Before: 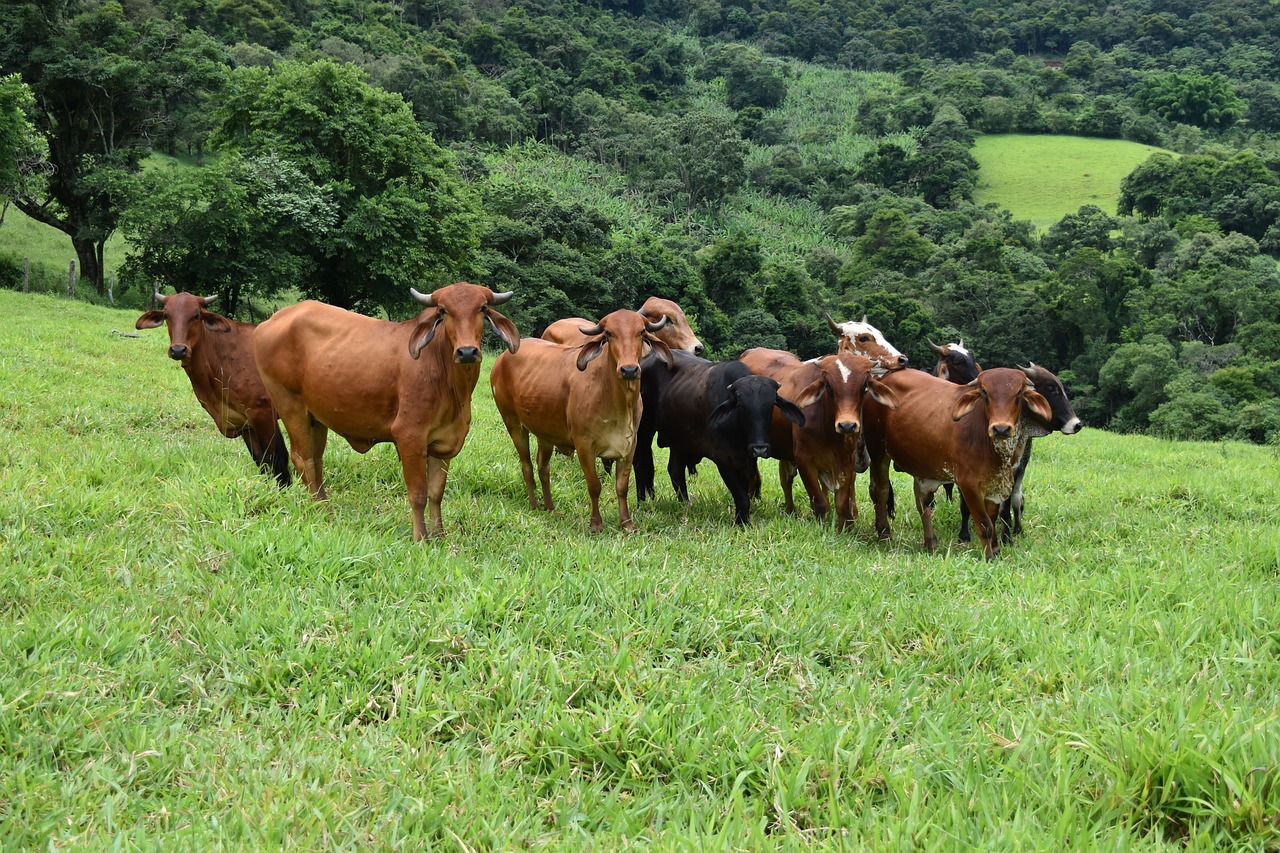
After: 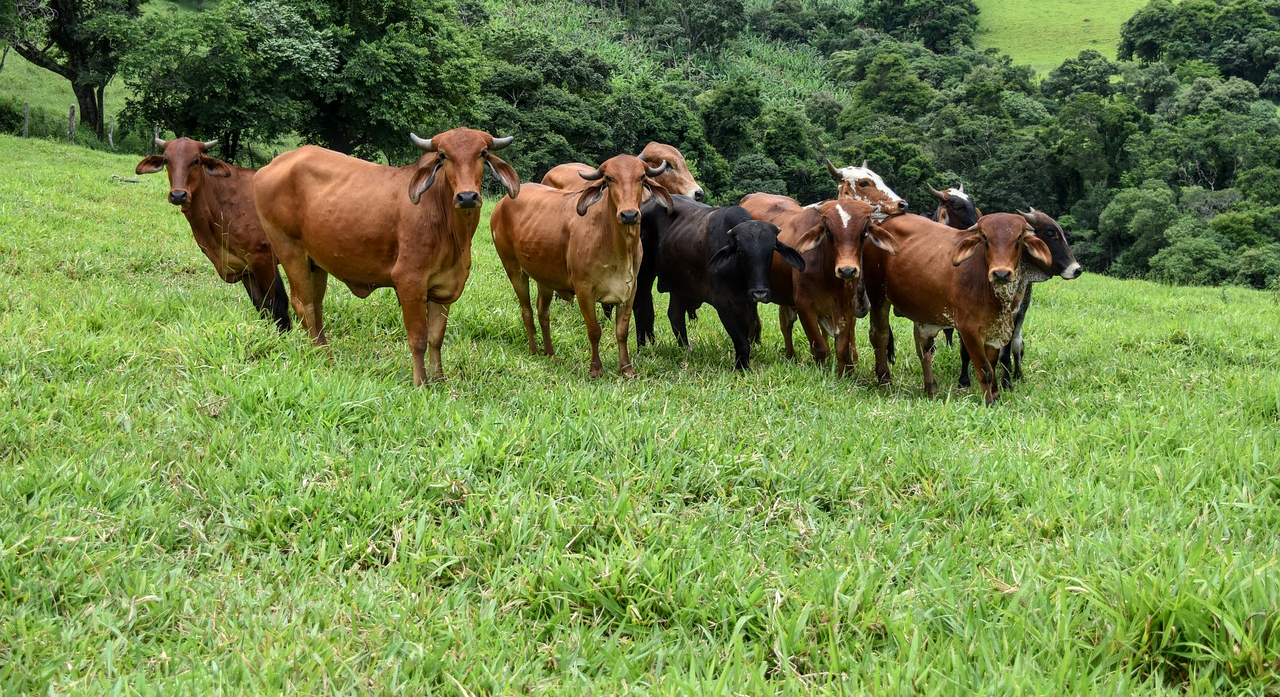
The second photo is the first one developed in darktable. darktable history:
crop and rotate: top 18.207%
local contrast: on, module defaults
